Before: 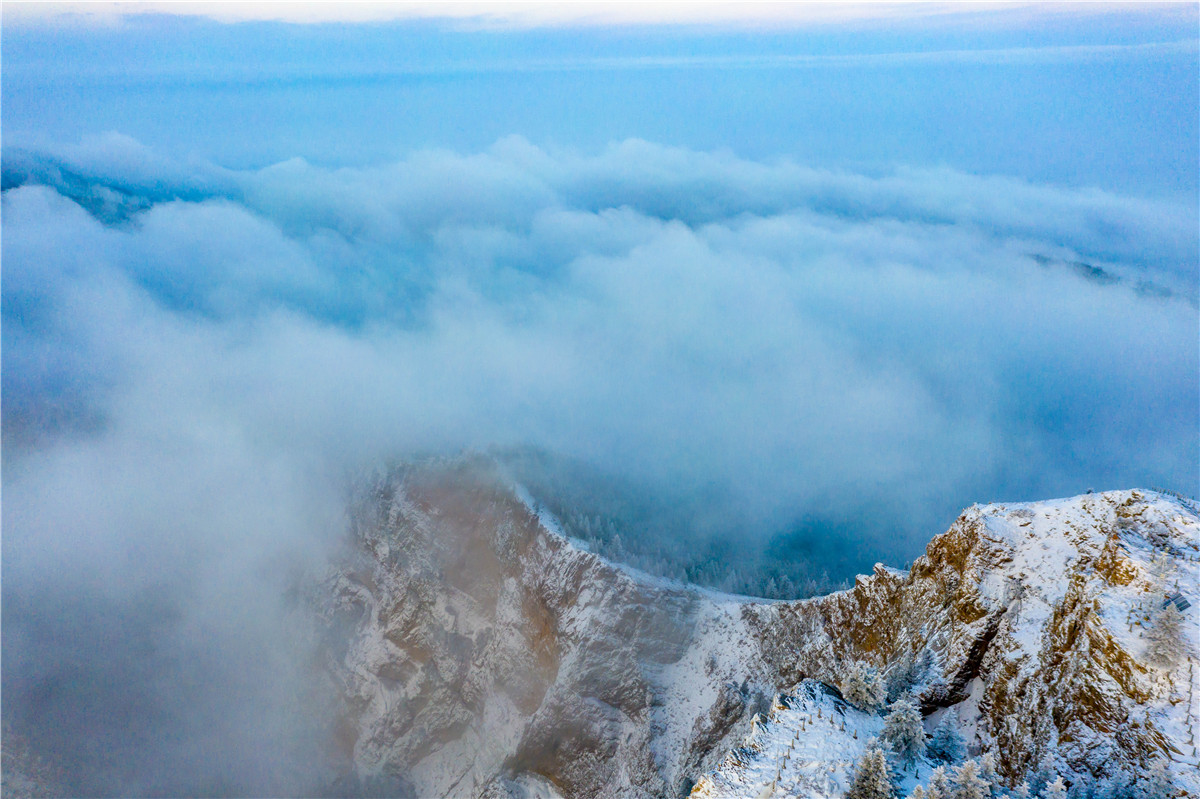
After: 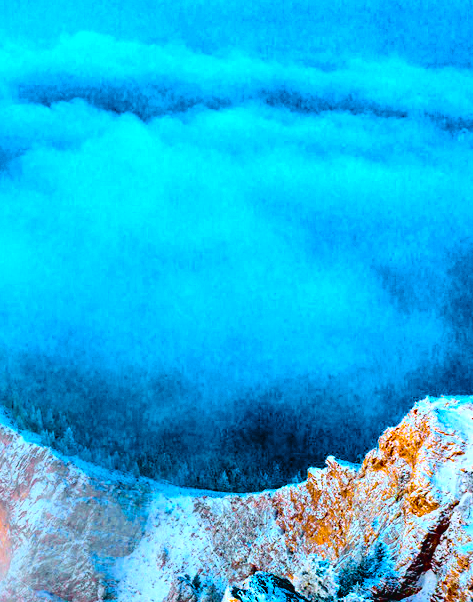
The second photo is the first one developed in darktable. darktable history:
tone curve: curves: ch0 [(0, 0.023) (0.087, 0.065) (0.184, 0.168) (0.45, 0.54) (0.57, 0.683) (0.722, 0.825) (0.877, 0.948) (1, 1)]; ch1 [(0, 0) (0.388, 0.369) (0.44, 0.44) (0.489, 0.481) (0.534, 0.561) (0.657, 0.659) (1, 1)]; ch2 [(0, 0) (0.353, 0.317) (0.408, 0.427) (0.472, 0.46) (0.5, 0.496) (0.537, 0.534) (0.576, 0.592) (0.625, 0.631) (1, 1)], color space Lab, independent channels, preserve colors none
white balance: red 0.978, blue 0.999
crop: left 45.721%, top 13.393%, right 14.118%, bottom 10.01%
exposure: black level correction 0, exposure 0.6 EV, compensate highlight preservation false
haze removal: compatibility mode true, adaptive false
color calibration: output R [1.422, -0.35, -0.252, 0], output G [-0.238, 1.259, -0.084, 0], output B [-0.081, -0.196, 1.58, 0], output brightness [0.49, 0.671, -0.57, 0], illuminant same as pipeline (D50), adaptation none (bypass), saturation algorithm version 1 (2020)
